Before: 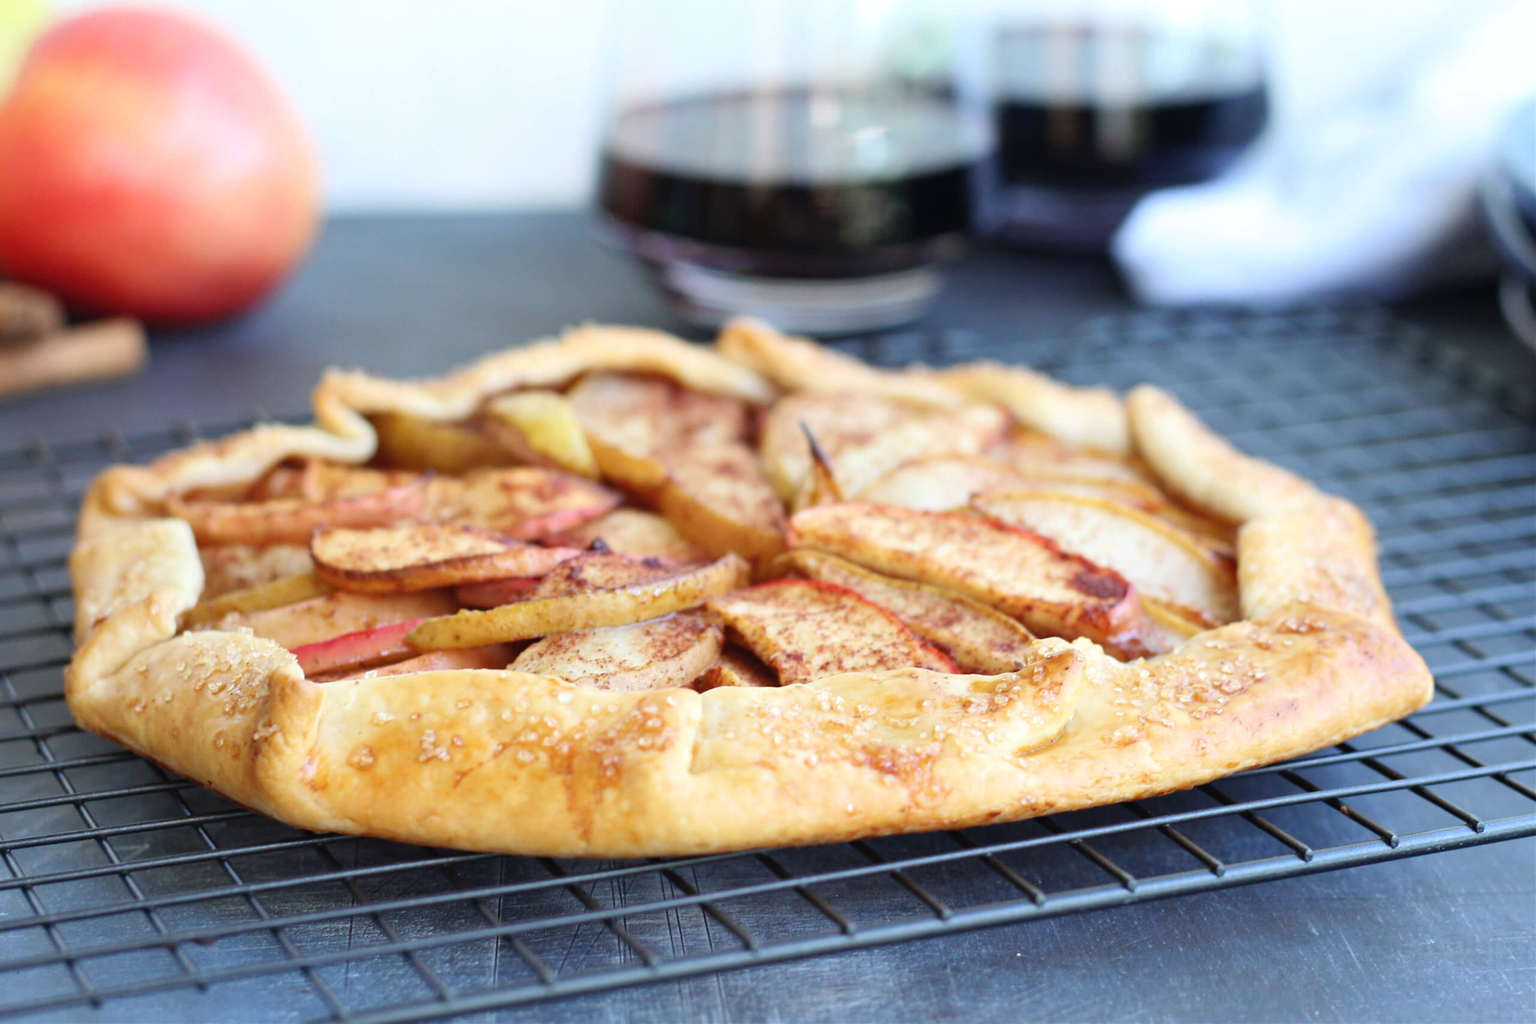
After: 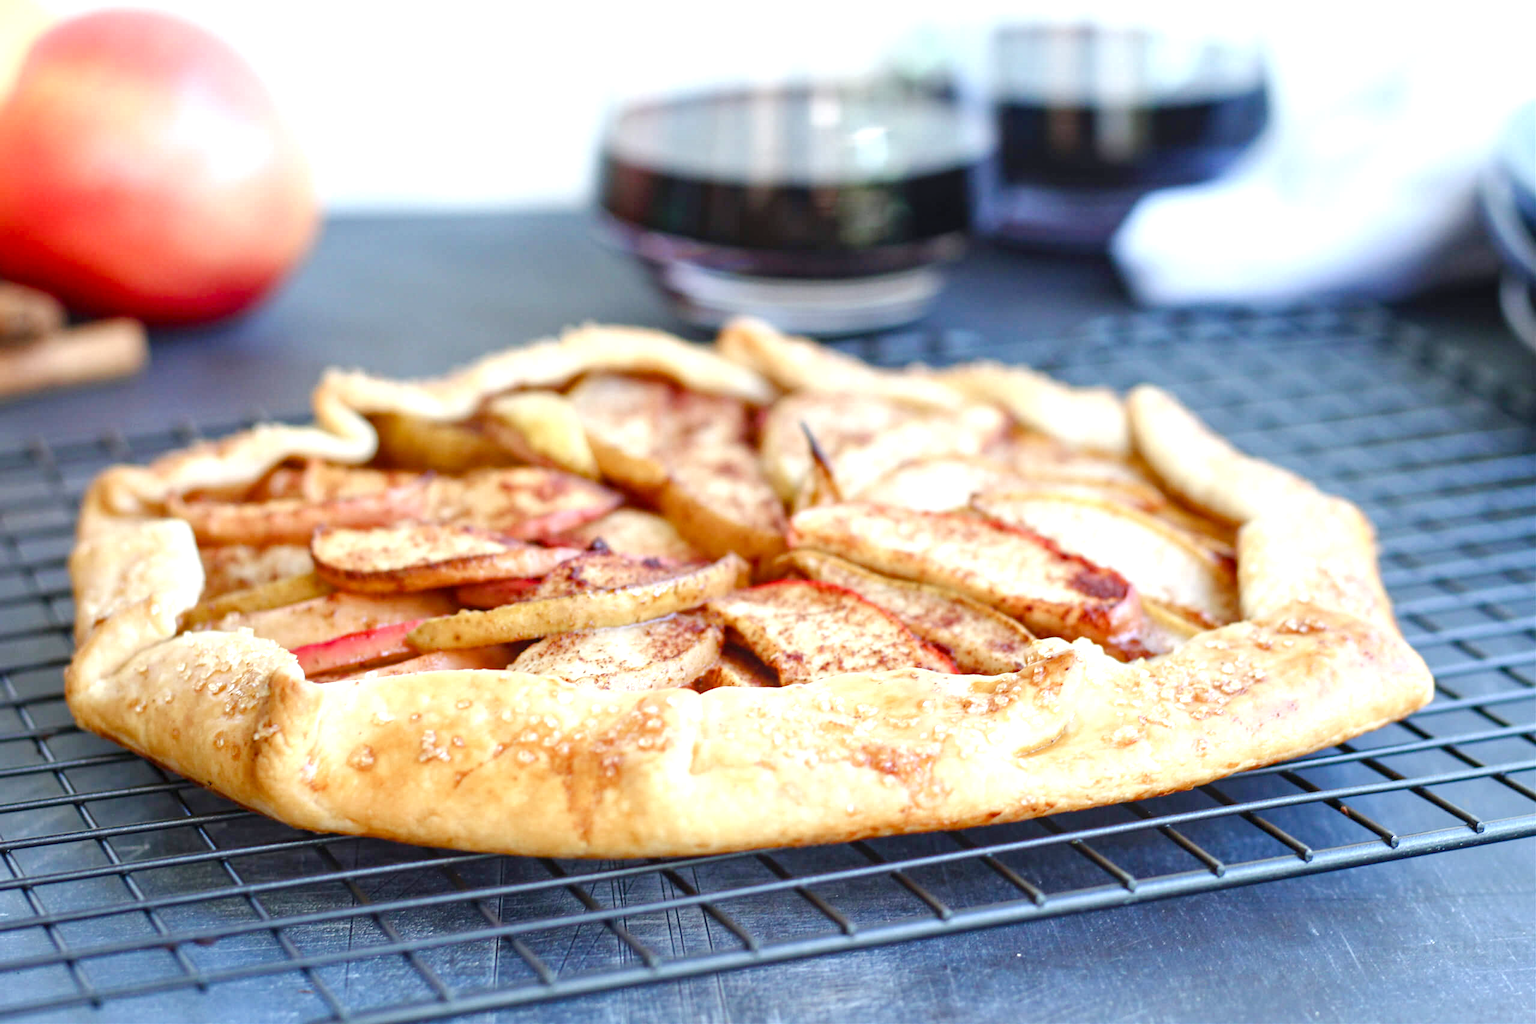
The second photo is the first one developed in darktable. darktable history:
color balance rgb: perceptual saturation grading › global saturation 20%, perceptual saturation grading › highlights -50%, perceptual saturation grading › shadows 30%, perceptual brilliance grading › global brilliance 10%, perceptual brilliance grading › shadows 15%
local contrast: on, module defaults
